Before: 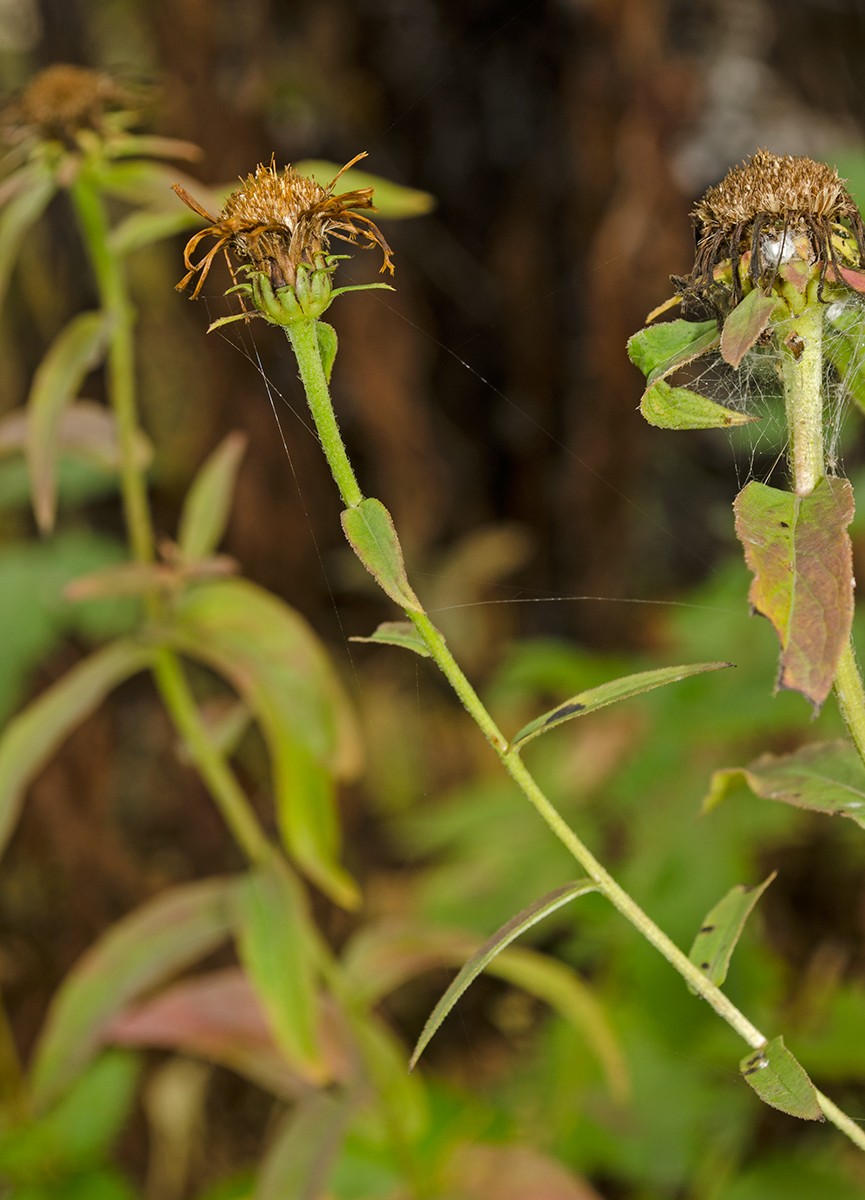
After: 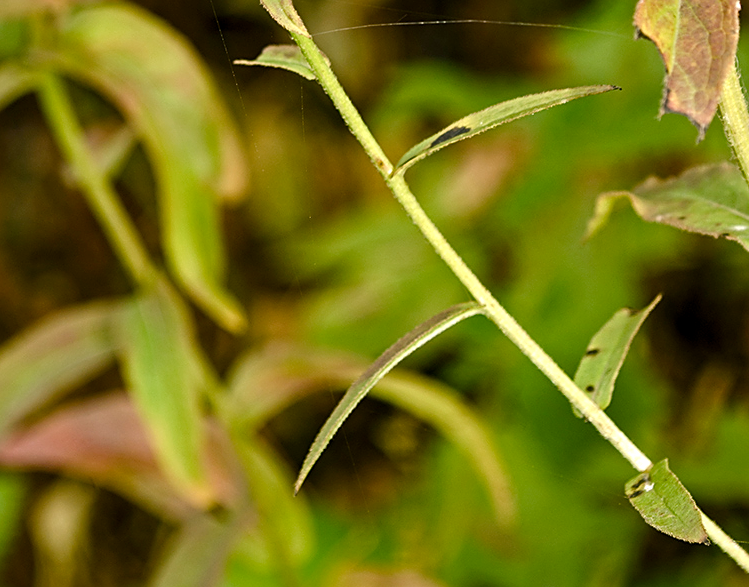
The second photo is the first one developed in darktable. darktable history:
sharpen: on, module defaults
shadows and highlights: shadows 12, white point adjustment 1.2, highlights -0.36, soften with gaussian
white balance: emerald 1
color balance rgb: shadows lift › chroma 2.79%, shadows lift › hue 190.66°, power › hue 171.85°, highlights gain › chroma 2.16%, highlights gain › hue 75.26°, global offset › luminance -0.51%, perceptual saturation grading › highlights -33.8%, perceptual saturation grading › mid-tones 14.98%, perceptual saturation grading › shadows 48.43%, perceptual brilliance grading › highlights 15.68%, perceptual brilliance grading › mid-tones 6.62%, perceptual brilliance grading › shadows -14.98%, global vibrance 11.32%, contrast 5.05%
crop and rotate: left 13.306%, top 48.129%, bottom 2.928%
